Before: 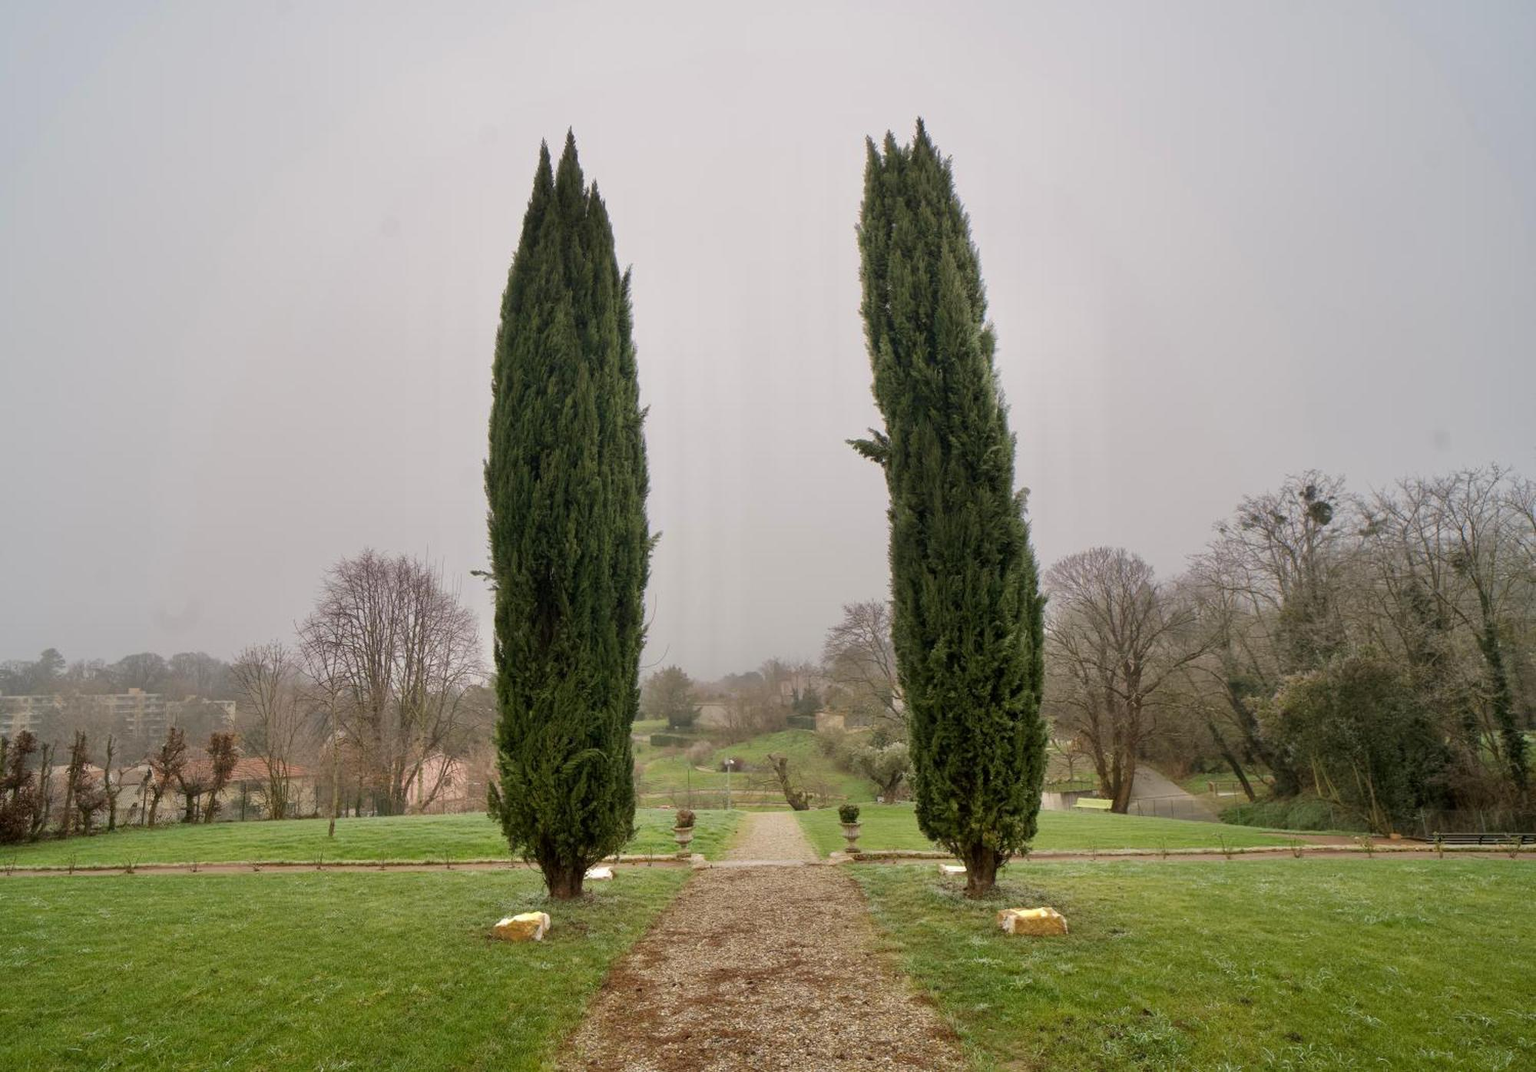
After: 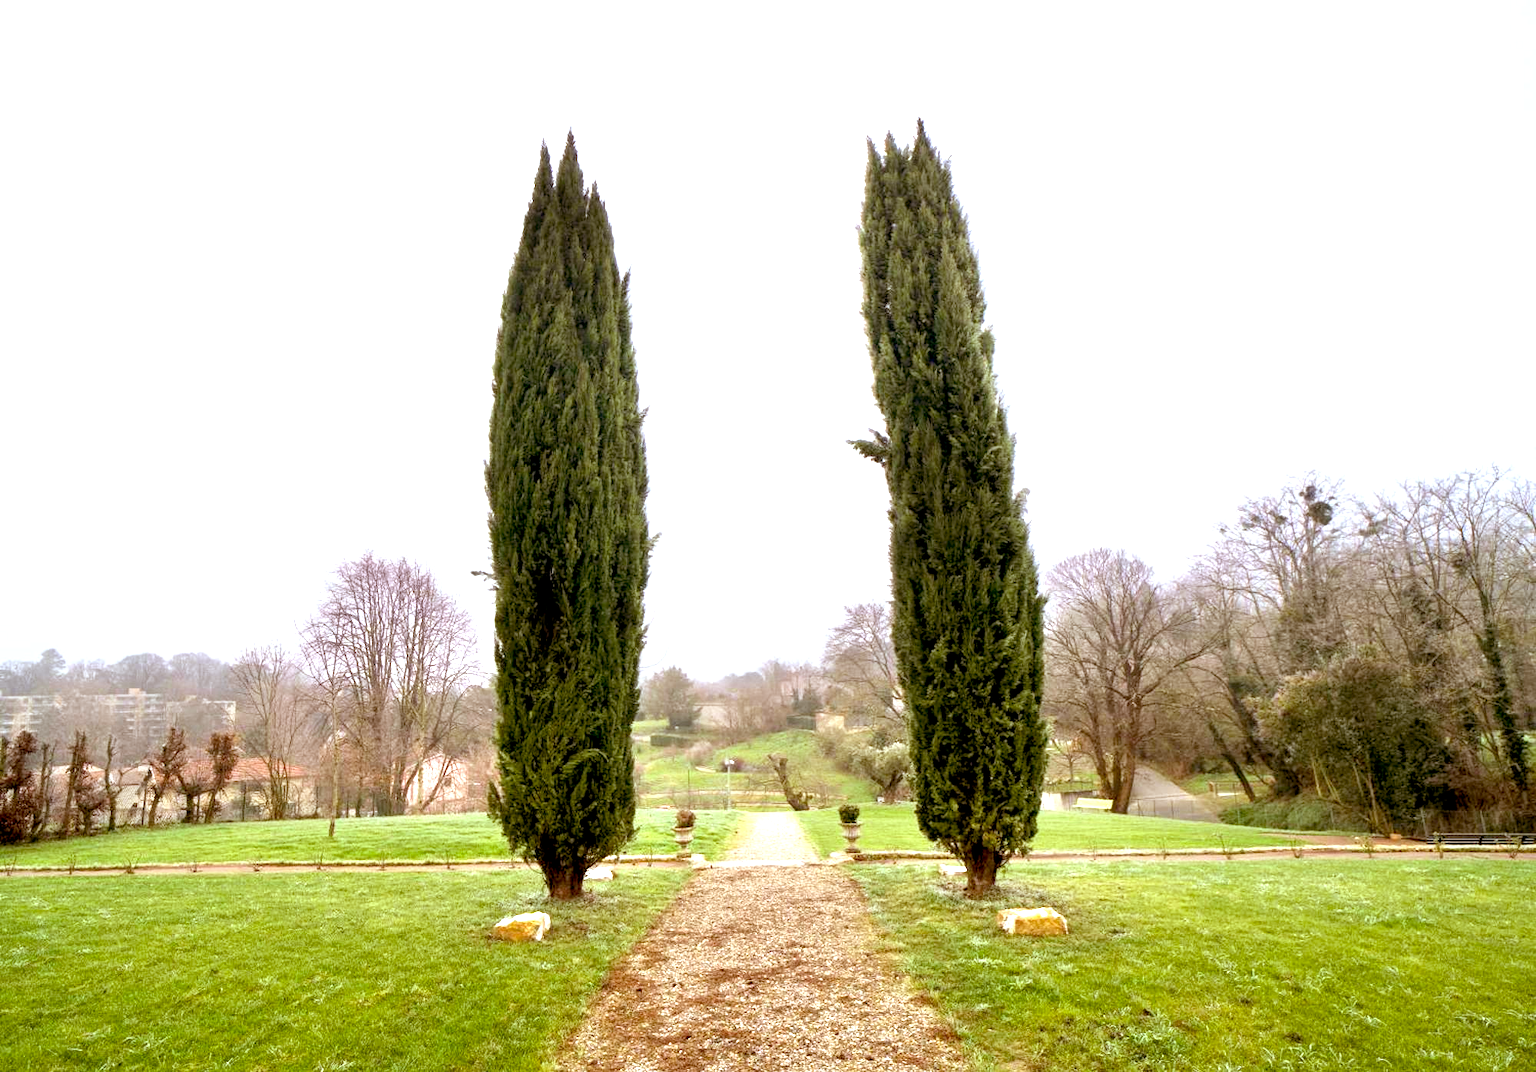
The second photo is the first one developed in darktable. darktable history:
exposure: black level correction 0.009, exposure 1.425 EV, compensate highlight preservation false
white balance: red 0.953, blue 1.081
rgb levels: mode RGB, independent channels, levels [[0, 0.5, 1], [0, 0.521, 1], [0, 0.536, 1]]
